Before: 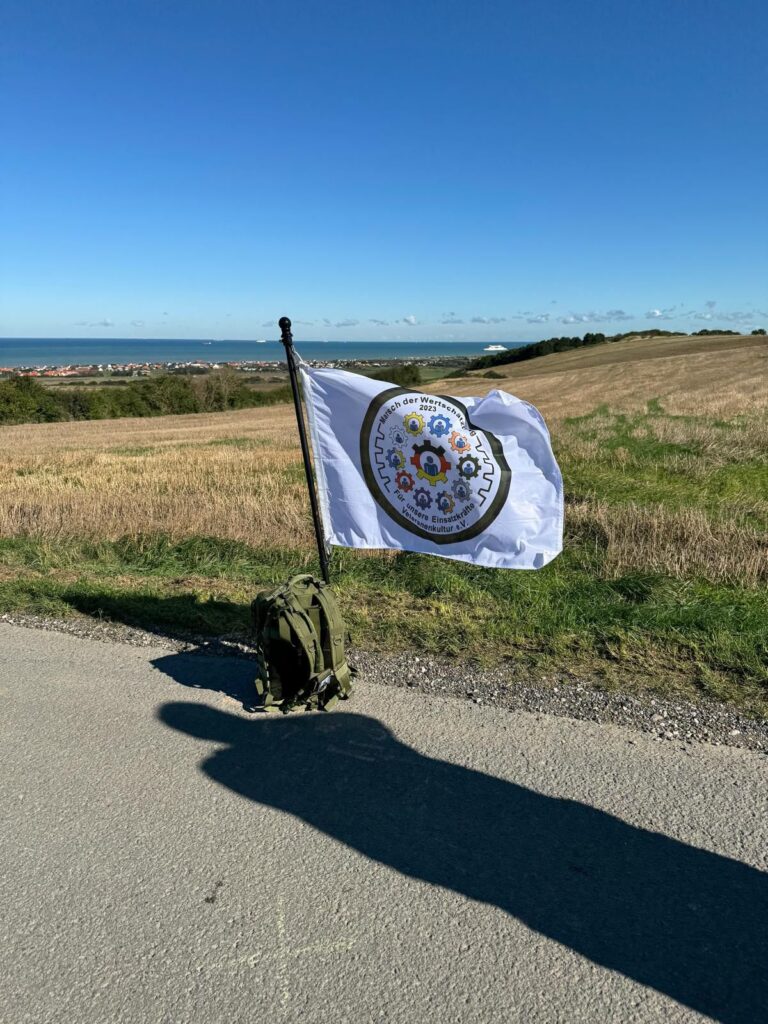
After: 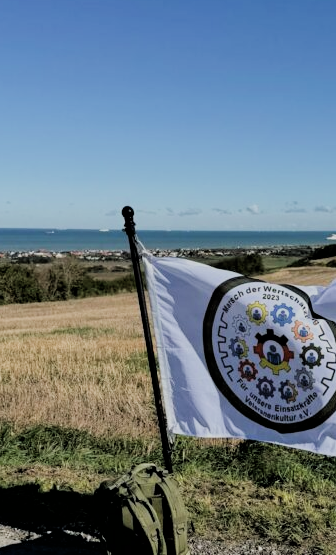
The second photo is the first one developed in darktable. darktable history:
contrast brightness saturation: saturation -0.104
filmic rgb: black relative exposure -4.21 EV, white relative exposure 5.11 EV, hardness 2.13, contrast 1.177
crop: left 20.523%, top 10.856%, right 35.686%, bottom 34.887%
